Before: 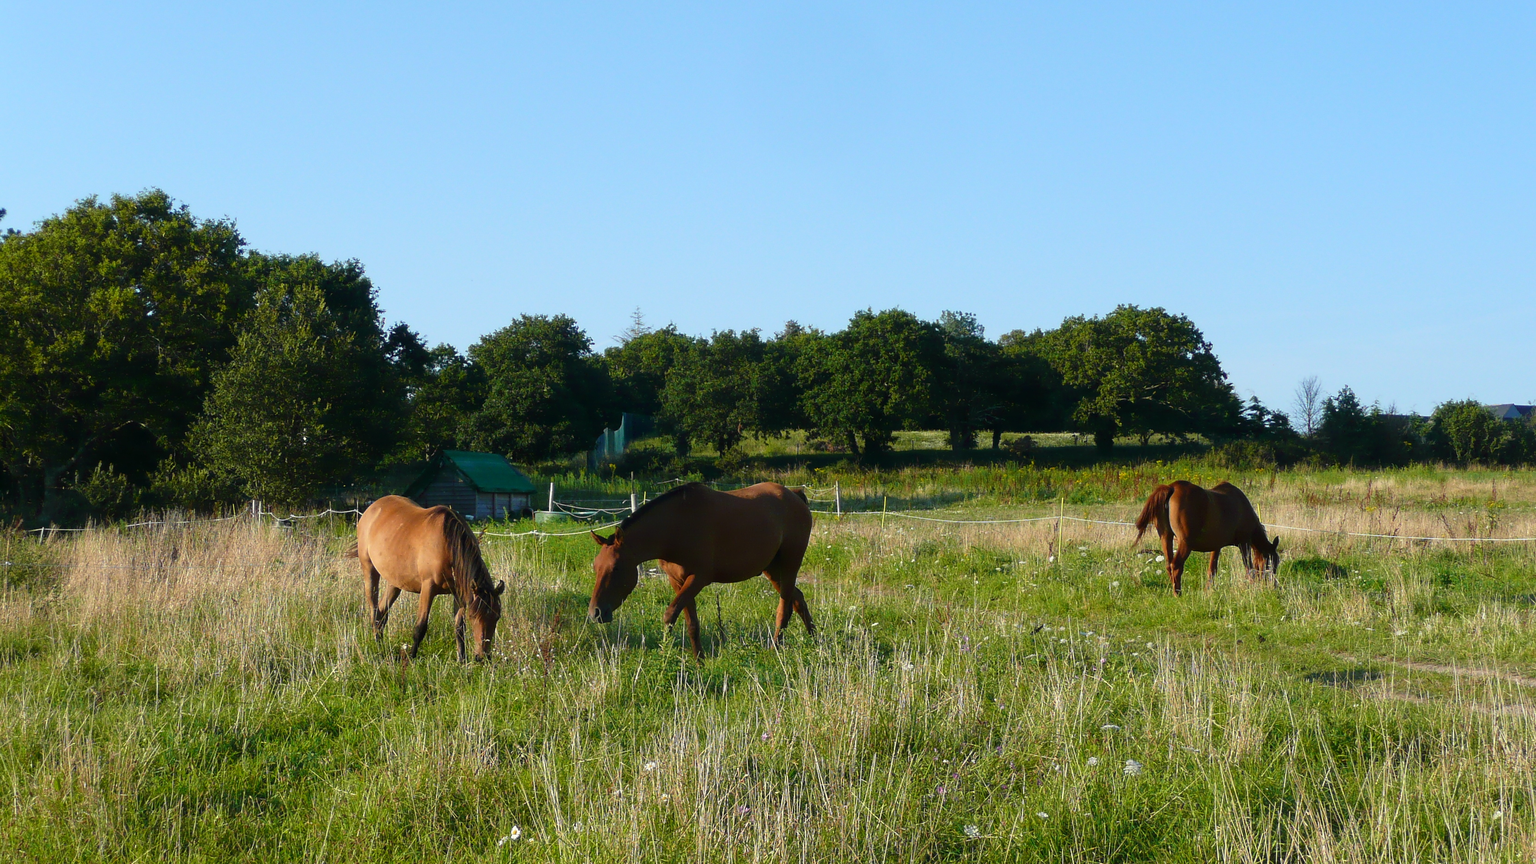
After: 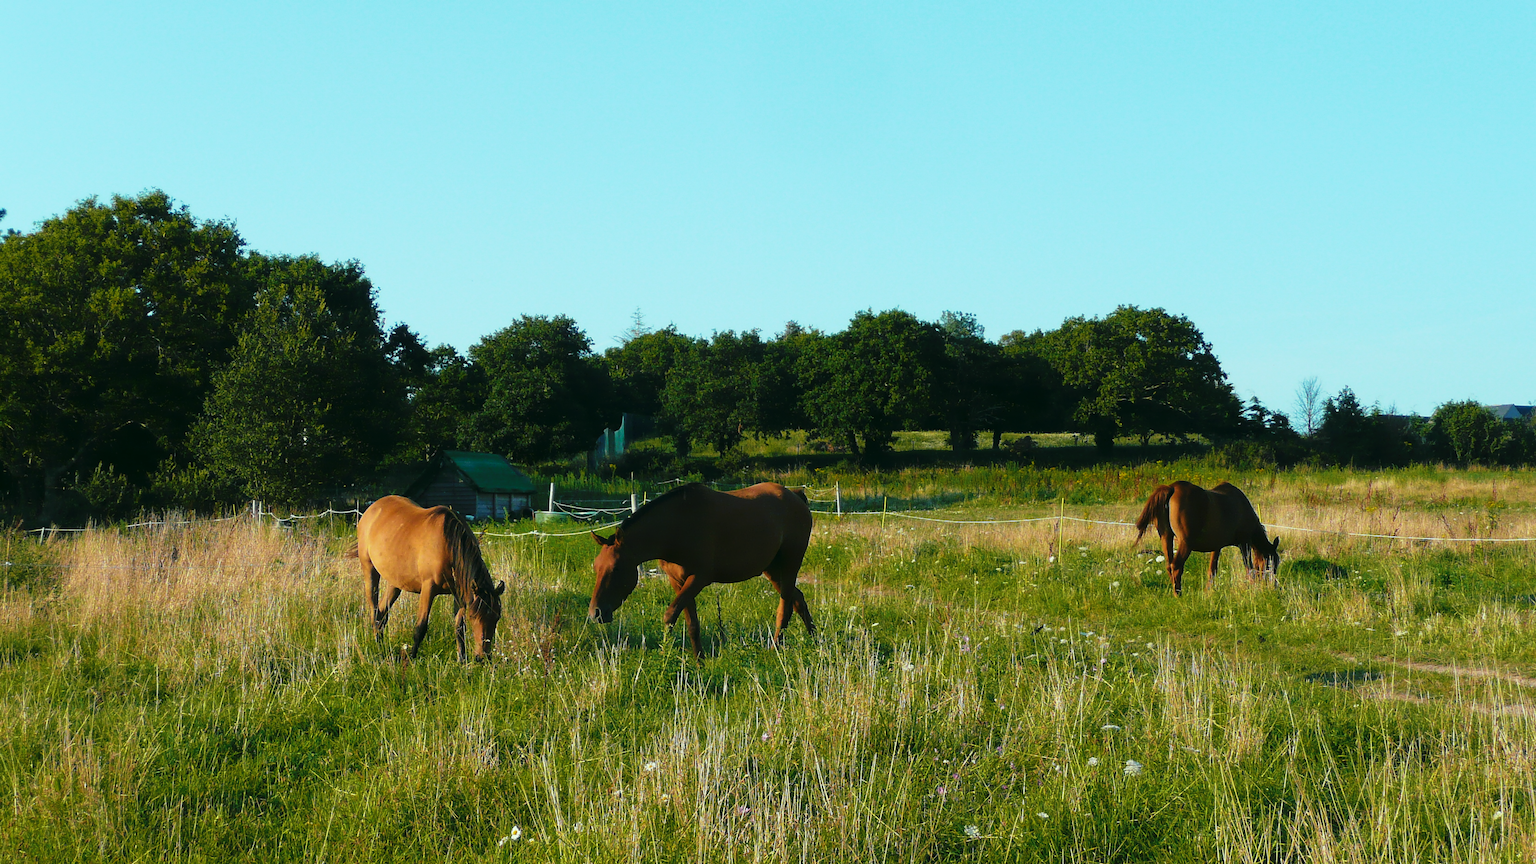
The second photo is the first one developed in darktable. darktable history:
tone curve: curves: ch0 [(0, 0) (0.003, 0.008) (0.011, 0.017) (0.025, 0.027) (0.044, 0.043) (0.069, 0.059) (0.1, 0.086) (0.136, 0.112) (0.177, 0.152) (0.224, 0.203) (0.277, 0.277) (0.335, 0.346) (0.399, 0.439) (0.468, 0.527) (0.543, 0.613) (0.623, 0.693) (0.709, 0.787) (0.801, 0.863) (0.898, 0.927) (1, 1)], preserve colors none
color look up table: target L [90.76, 91.54, 84.48, 64.41, 61.15, 62.06, 46.58, 50.46, 41.14, 37.14, 30.77, 22.59, 200.5, 80.21, 87.22, 64.46, 61.16, 56.28, 57.44, 53.61, 50.04, 47.13, 38.75, 29.64, 19.69, 85.12, 78.19, 85, 77.71, 68.11, 71.57, 54.17, 64.49, 50.17, 43.73, 33.06, 45.76, 28.21, 19.4, 11.99, 92.8, 86.2, 71.36, 71.8, 54.32, 57.09, 53.49, 42.17, 4.532], target a [-34.89, -36.2, -67.82, -59.13, -29.26, -45.58, -39.02, -12.61, -11.16, -30.2, -8.703, -22.9, 0, -0.92, -1.229, 0.256, 36.75, 50.42, 17.18, 27.94, 69.46, 61.39, 54.01, 39.26, 12.28, -10.8, 18.62, 12.26, 28.01, 40.84, 5.946, 22.51, -7.993, 45.58, 4.709, -4.474, 19.01, 31.33, 4.958, -3.908, -48.21, -51.43, -39, -21.22, -38.96, -19.29, -20.64, -16.72, -7.959], target b [70.98, 88.15, 38.02, 56.92, 55.74, 25.99, 39.96, 25.49, 37.7, 23.17, 31.05, 14.4, 0, 68.53, 3.839, 60.42, 29.57, 18.67, 9.346, 51.27, 24.68, 42.48, 12.12, 31.63, 26.1, -17.92, -3.169, -19.7, -28.08, -12.95, -35.15, -16.52, -46.78, -31.3, -57.48, 0.334, -61.52, -8.828, -30.06, -19.73, -8.967, 3.457, -17.85, -34.69, 4.26, -23.61, -3.183, -15.36, 0.671], num patches 49
